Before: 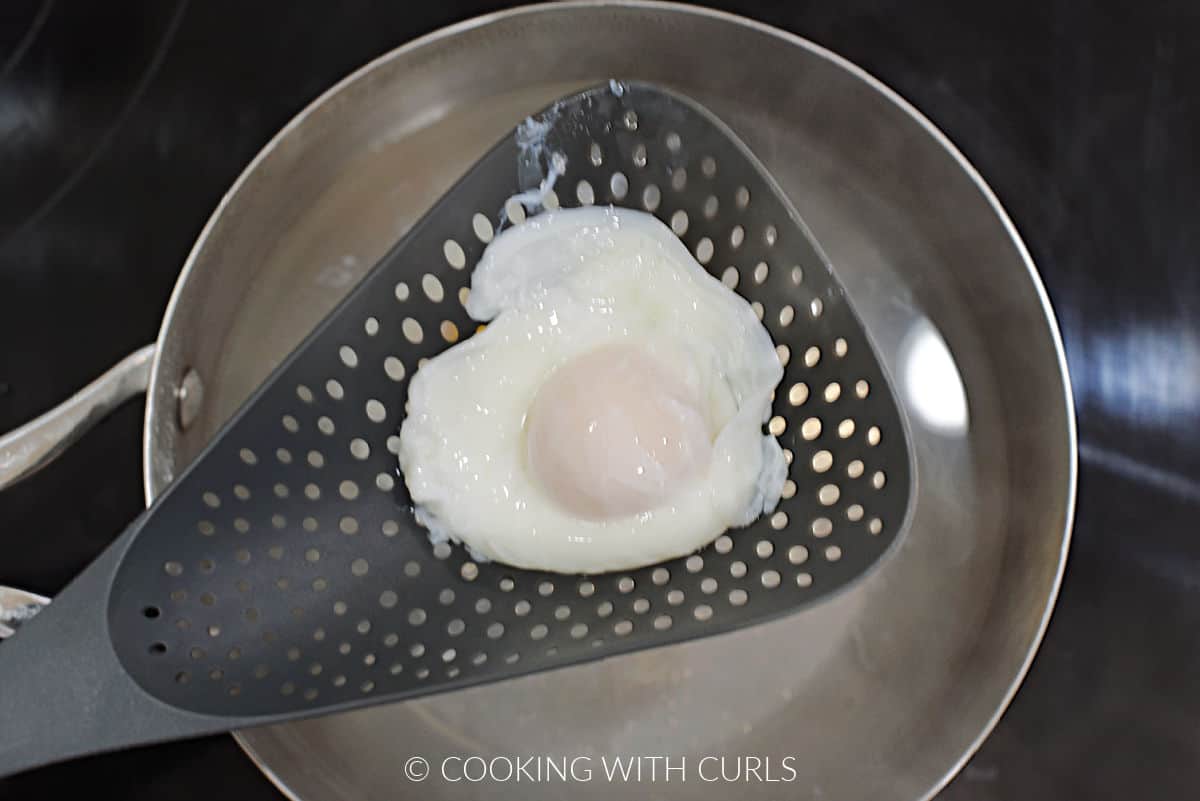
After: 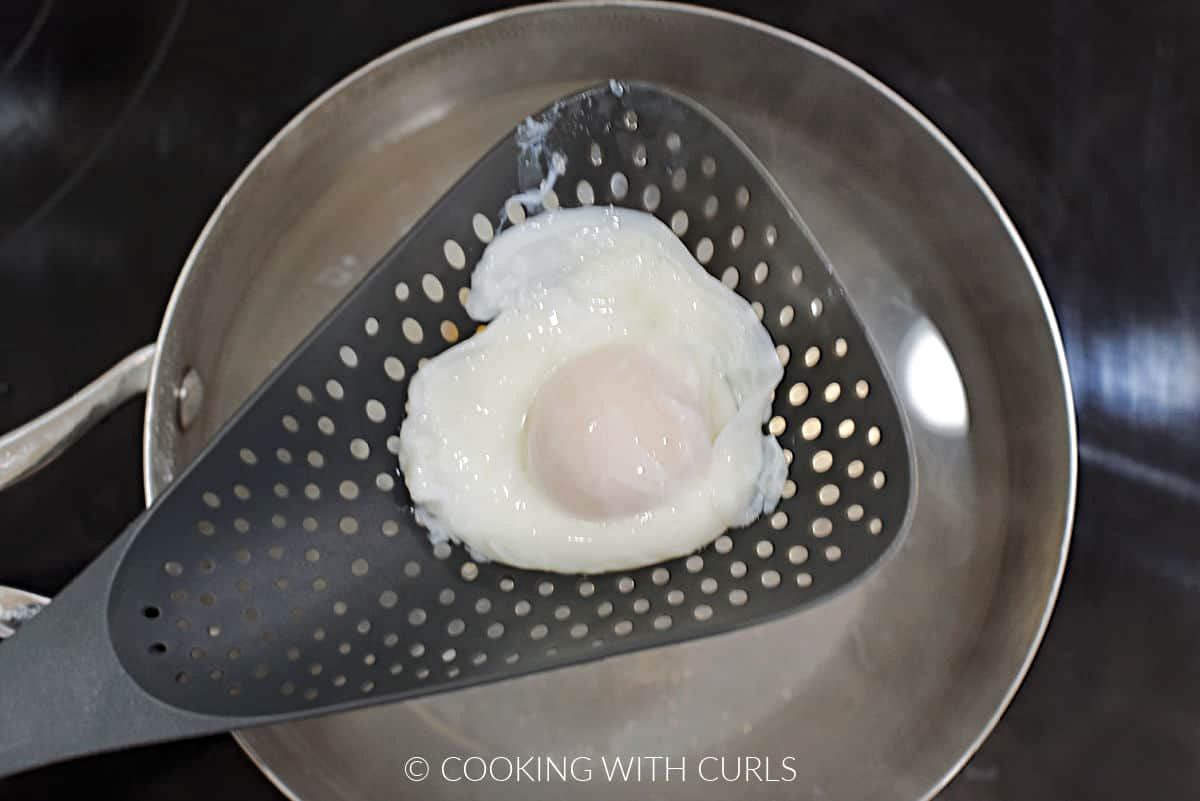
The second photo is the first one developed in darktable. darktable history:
local contrast: highlights 104%, shadows 99%, detail 120%, midtone range 0.2
